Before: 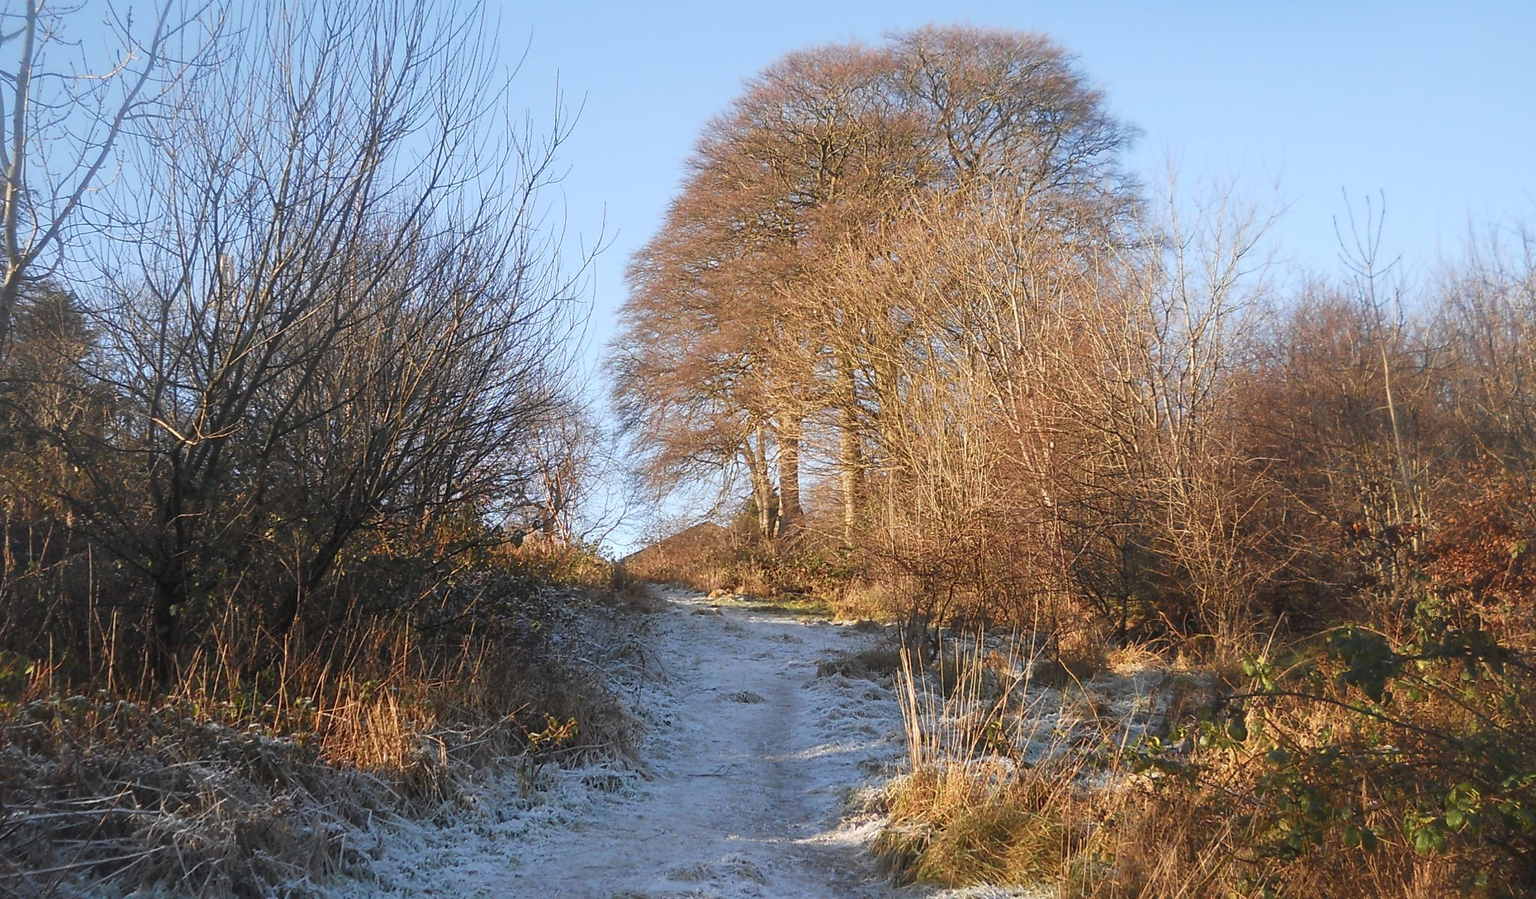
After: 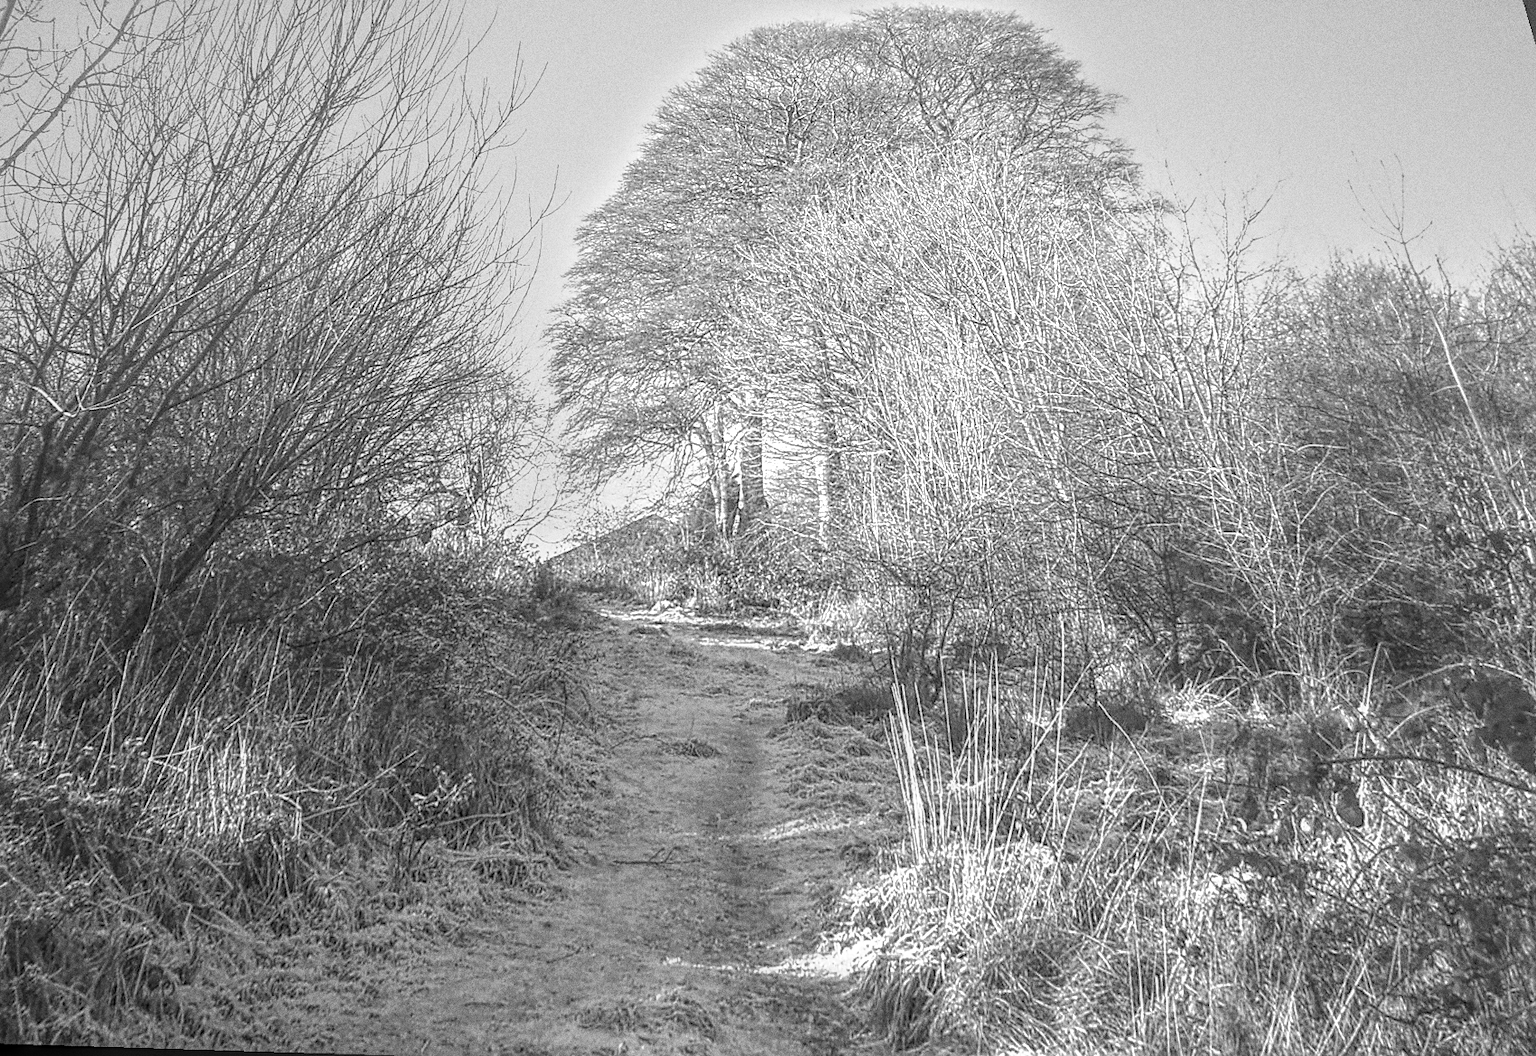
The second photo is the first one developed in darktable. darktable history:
rotate and perspective: rotation 0.72°, lens shift (vertical) -0.352, lens shift (horizontal) -0.051, crop left 0.152, crop right 0.859, crop top 0.019, crop bottom 0.964
monochrome: a 26.22, b 42.67, size 0.8
grain: coarseness 0.09 ISO, strength 40%
exposure: black level correction 0.001, exposure 1.05 EV, compensate exposure bias true, compensate highlight preservation false
local contrast: highlights 20%, shadows 30%, detail 200%, midtone range 0.2
sharpen: on, module defaults
